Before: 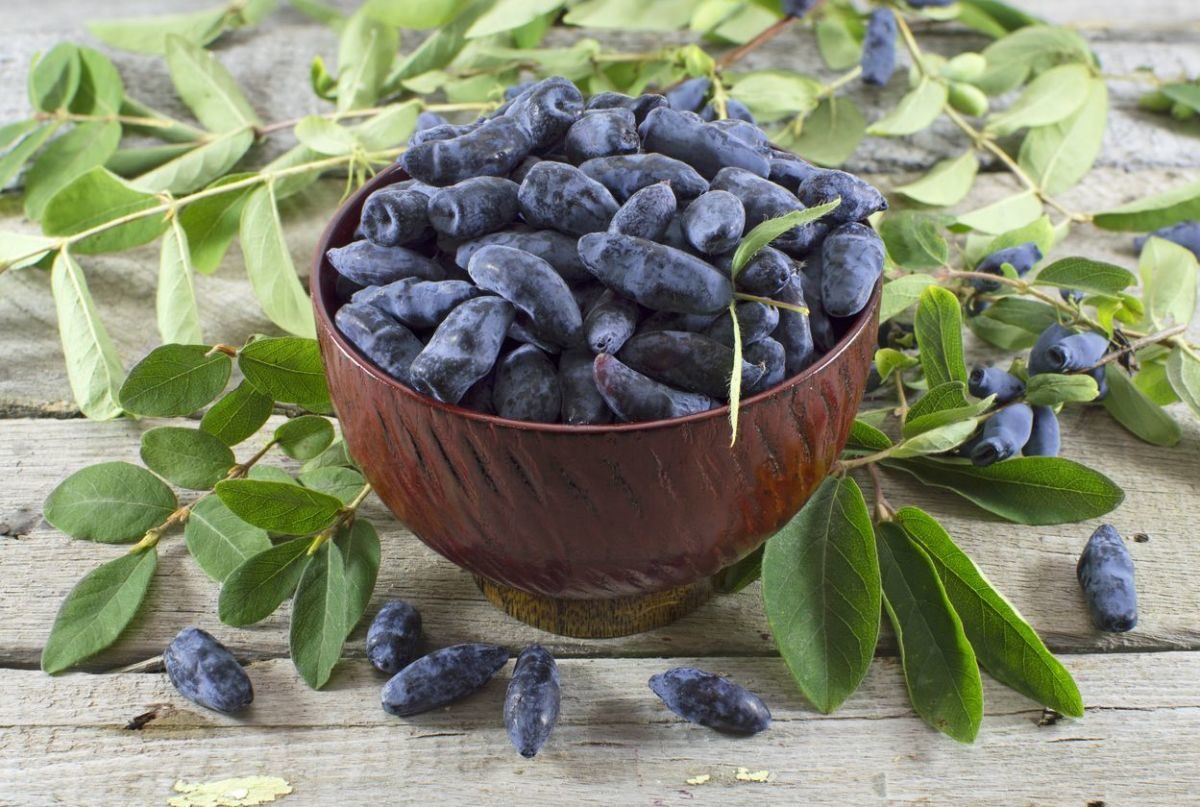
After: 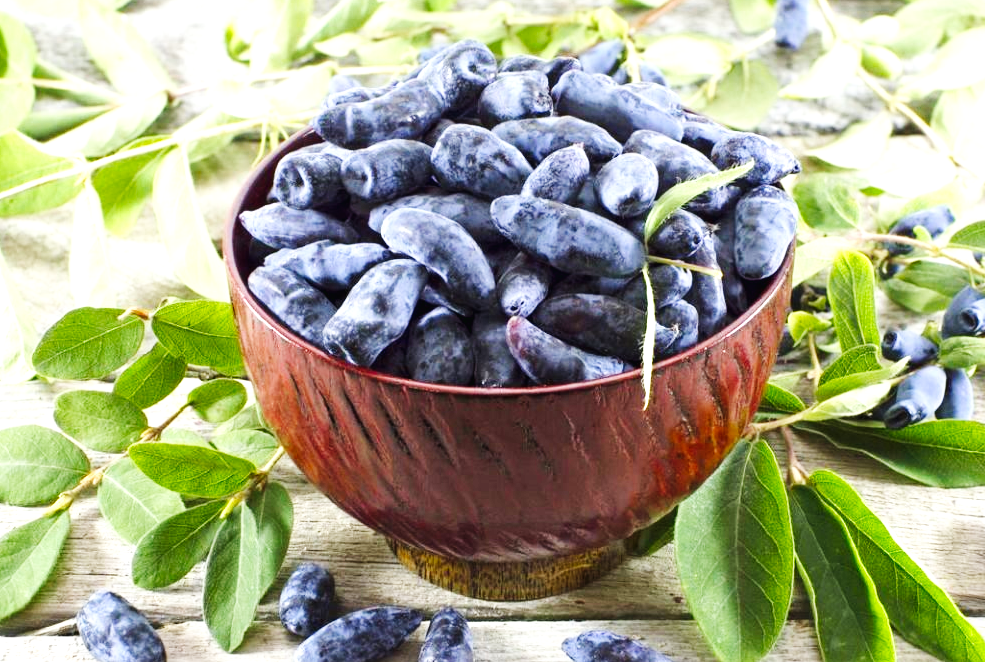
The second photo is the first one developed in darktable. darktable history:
crop and rotate: left 7.289%, top 4.702%, right 10.562%, bottom 13.248%
base curve: curves: ch0 [(0, 0.003) (0.001, 0.002) (0.006, 0.004) (0.02, 0.022) (0.048, 0.086) (0.094, 0.234) (0.162, 0.431) (0.258, 0.629) (0.385, 0.8) (0.548, 0.918) (0.751, 0.988) (1, 1)], preserve colors none
levels: black 8.57%, levels [0, 0.476, 0.951]
